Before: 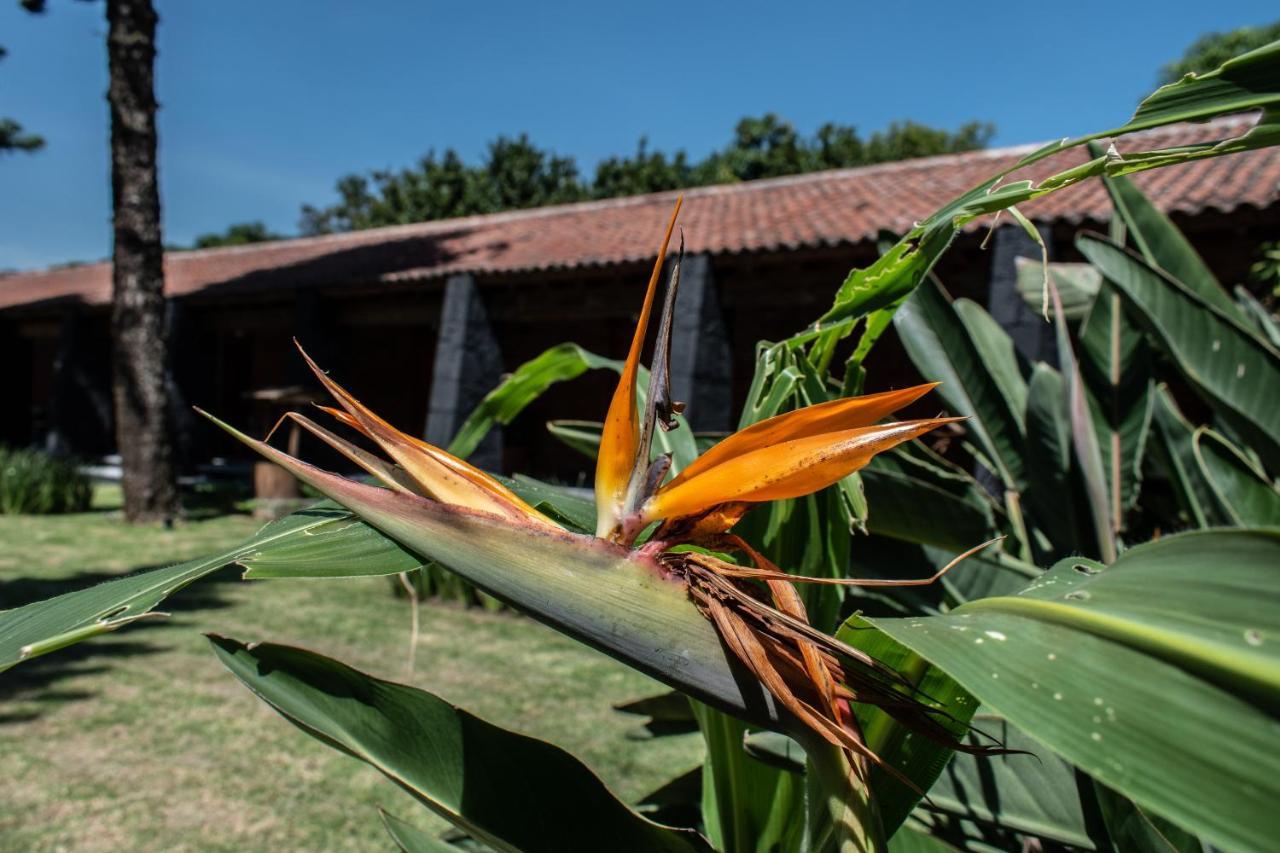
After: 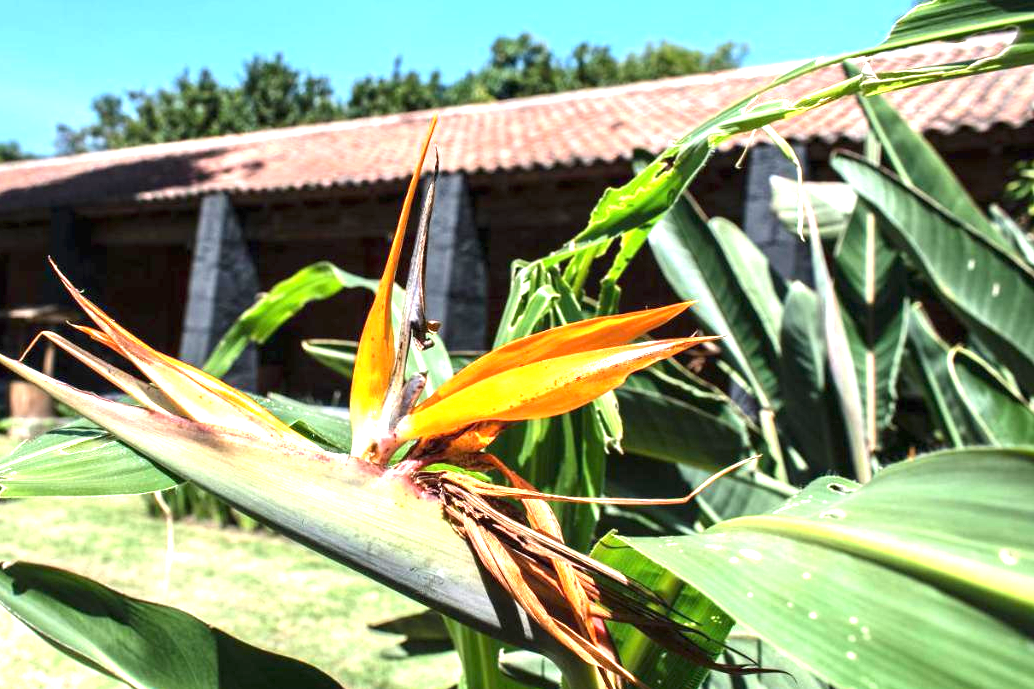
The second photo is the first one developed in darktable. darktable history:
exposure: black level correction 0, exposure 2 EV, compensate highlight preservation false
crop: left 19.159%, top 9.58%, bottom 9.58%
